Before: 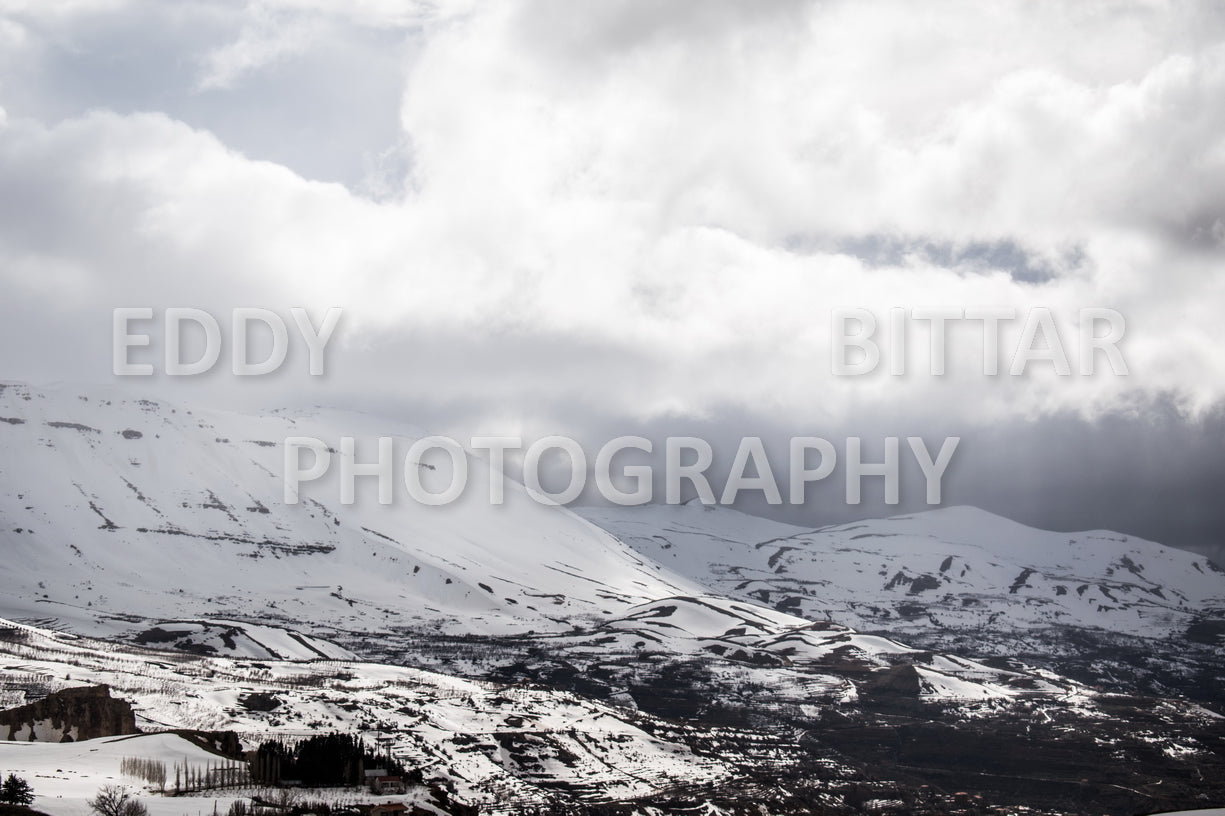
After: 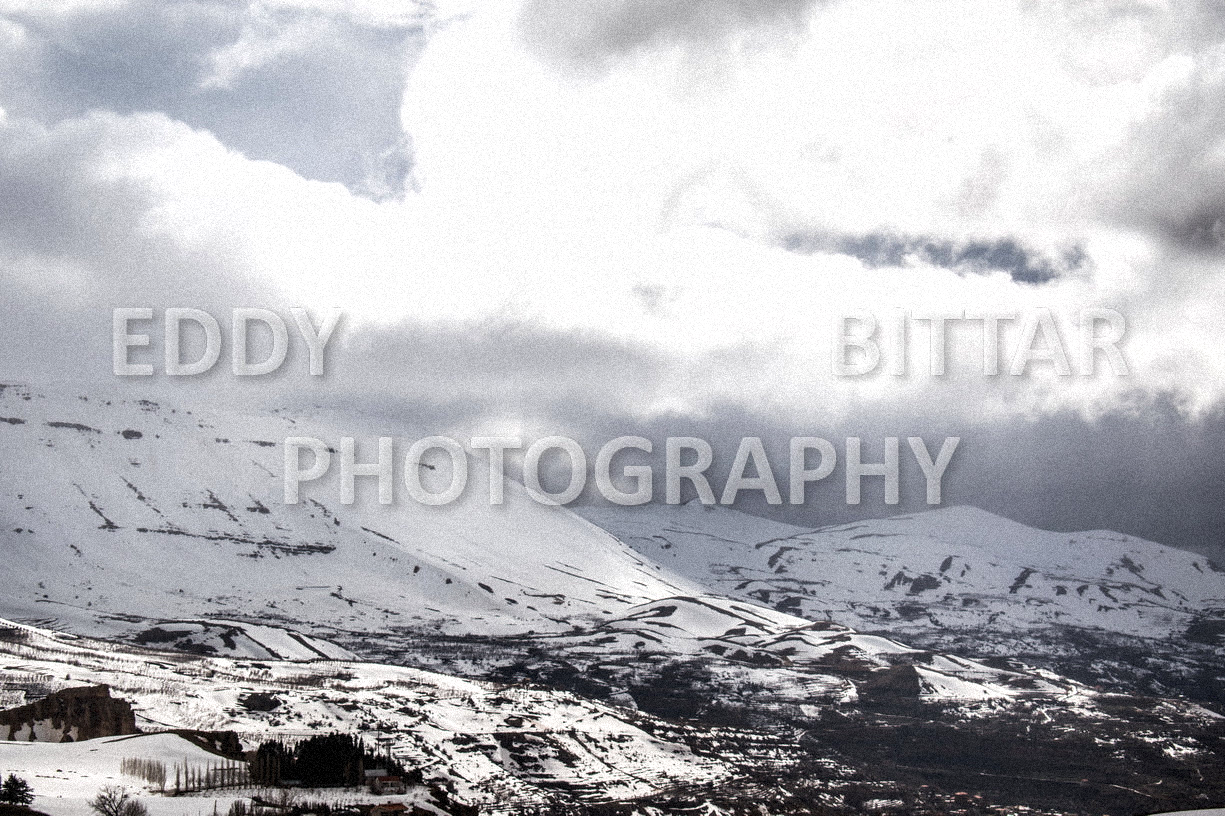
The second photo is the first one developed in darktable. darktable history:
grain: strength 35%, mid-tones bias 0%
exposure: exposure 0.236 EV, compensate highlight preservation false
shadows and highlights: soften with gaussian
